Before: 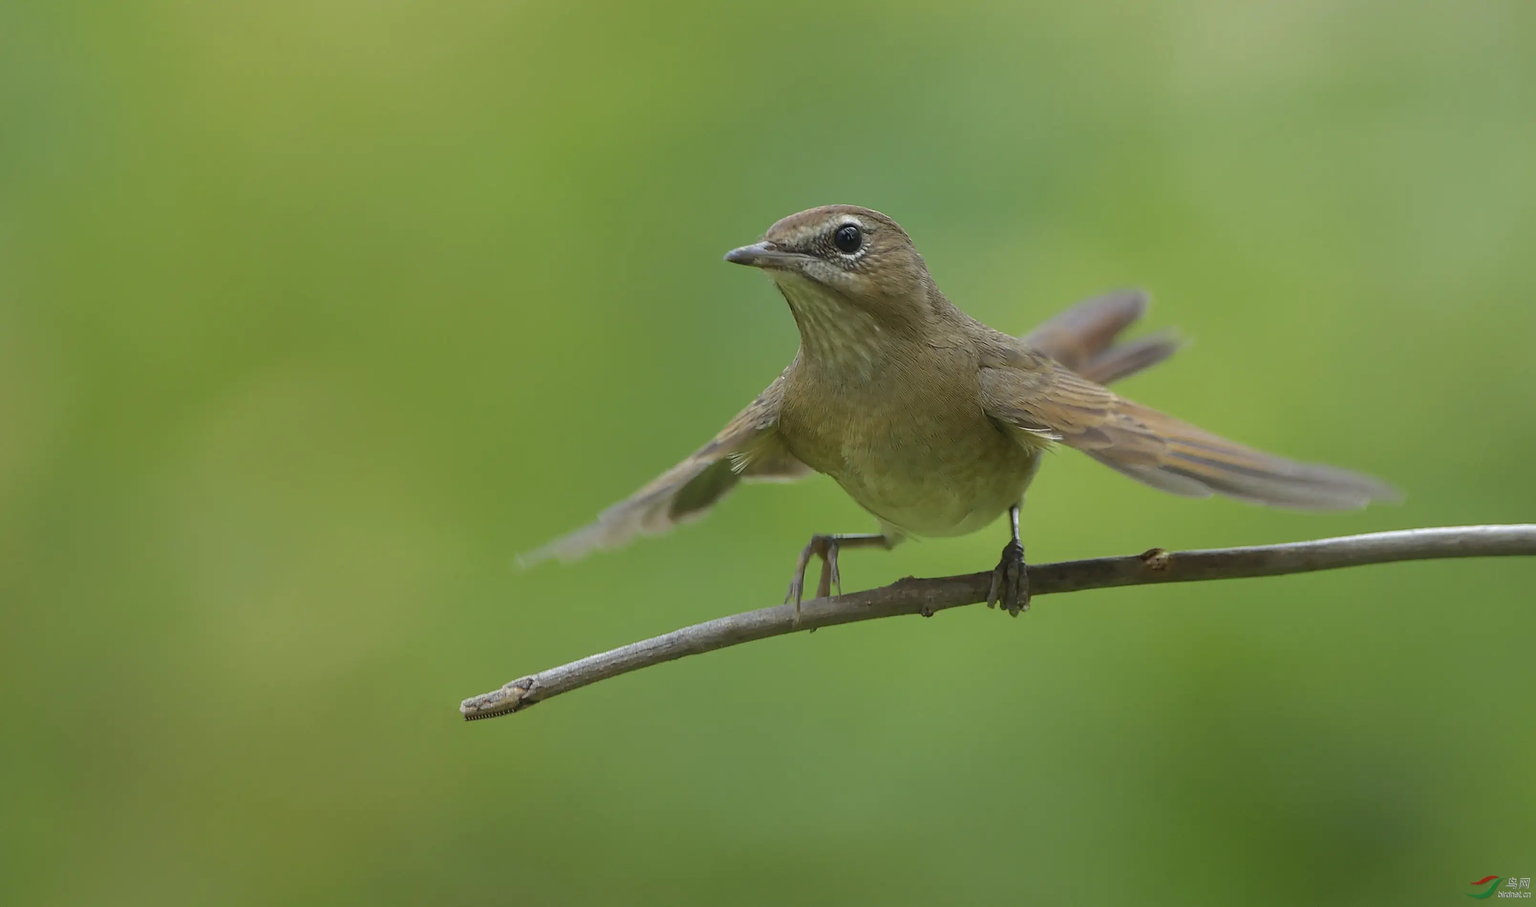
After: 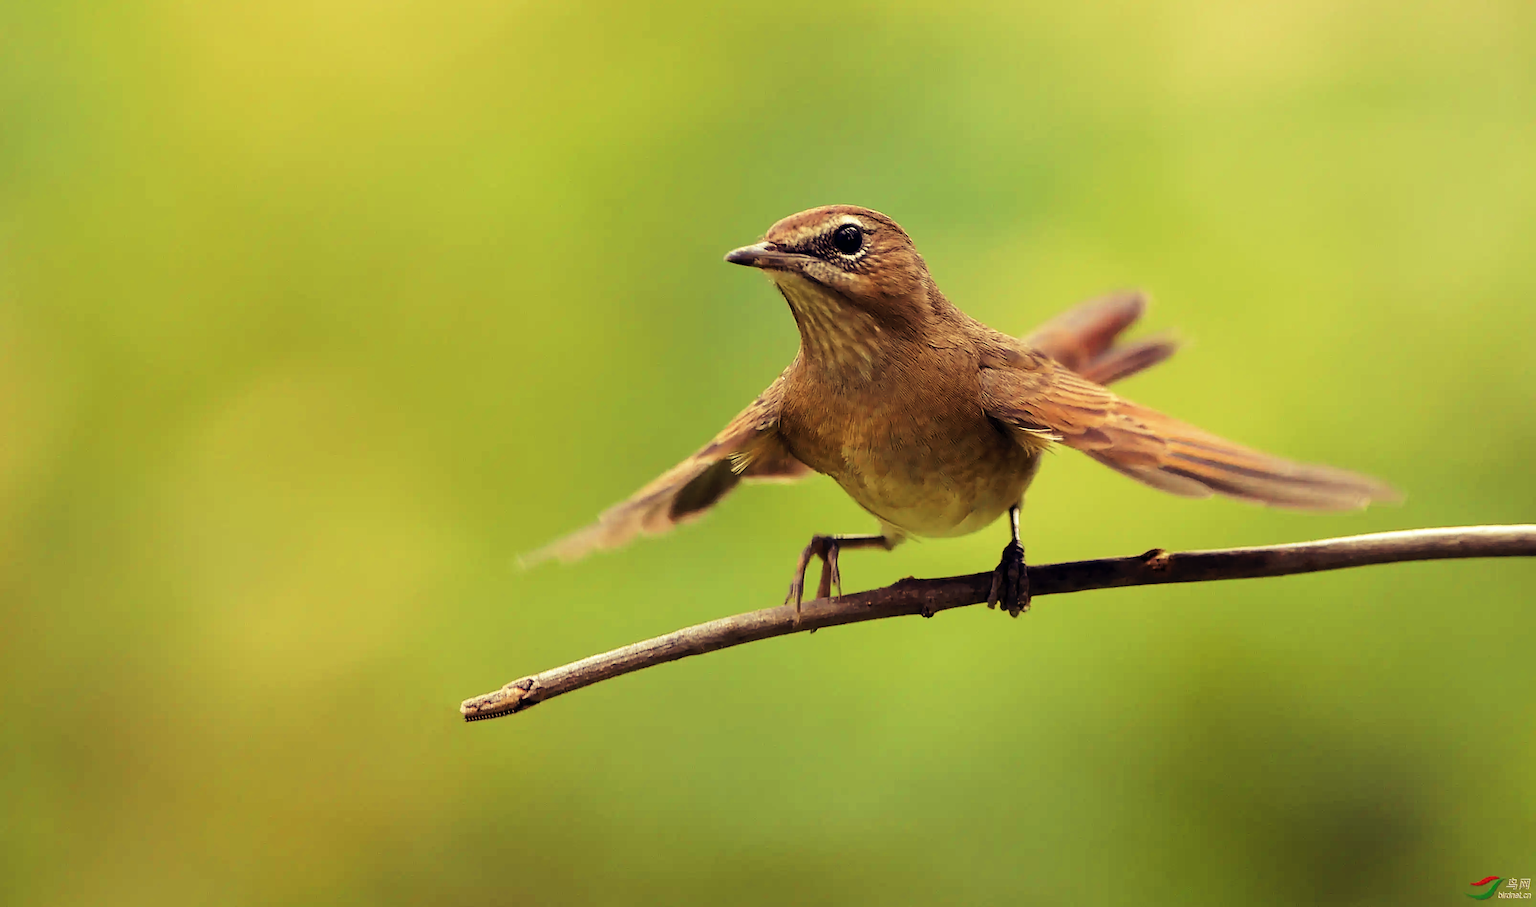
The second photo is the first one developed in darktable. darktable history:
tone curve: curves: ch0 [(0, 0) (0.003, 0.002) (0.011, 0.002) (0.025, 0.002) (0.044, 0.002) (0.069, 0.002) (0.1, 0.003) (0.136, 0.008) (0.177, 0.03) (0.224, 0.058) (0.277, 0.139) (0.335, 0.233) (0.399, 0.363) (0.468, 0.506) (0.543, 0.649) (0.623, 0.781) (0.709, 0.88) (0.801, 0.956) (0.898, 0.994) (1, 1)], preserve colors none
color look up table: target L [82.68, 85.23, 73.99, 73.7, 79.09, 74.55, 70.63, 69.17, 60.69, 56.54, 55.81, 53.29, 38.33, 0.047, 200.01, 84.78, 82.95, 69.75, 61.21, 63.97, 50.79, 48.17, 47.23, 46.71, 31.86, 41.21, 13.63, 93.59, 73.55, 72.38, 52.29, 49.86, 55.76, 48.68, 38.25, 36.7, 44.24, 36.15, 38.33, 23.52, 19.05, 19.5, 86.7, 72.77, 66.56, 63.14, 47.99, 40.07, 33.53], target a [-16.89, -17.83, -60.53, -54.11, -10.18, -42.45, -58.76, 4.277, -5.115, -32.67, -34.96, -12.09, -18.64, 1.273, 0, -11.35, -16.04, 5.105, 23.01, 10.77, 43.43, 46.05, 34.76, 31.91, 13, 34.94, 10.11, -10.14, 23.42, 22.47, 60.41, 51.45, 28.03, 45.45, 15.41, 27.29, 41.85, 37.96, 31.61, 19.31, 22.51, 23.76, -17.52, -12.48, -36.87, -21.62, -1.336, -2.919, -9.313], target b [61.57, 44.2, 32.23, 18.77, 27.63, 42.12, 50.05, 42.67, 39.39, 20.47, 32.07, 21.32, 20.93, -13.19, 0, 34.37, 58.98, 49.02, 24.82, 28.39, 11.26, 35.48, 14.88, 32.01, 14.97, 28.94, 5.936, 17.72, -16.75, -18.41, -47.24, -8.251, 6.968, -9.936, -27.21, -60.17, -26.17, -73.69, 8.441, -14.67, -29.75, -29.37, -10.94, -6.031, -2.958, -33.13, 5.667, -11.7, -6.089], num patches 49
